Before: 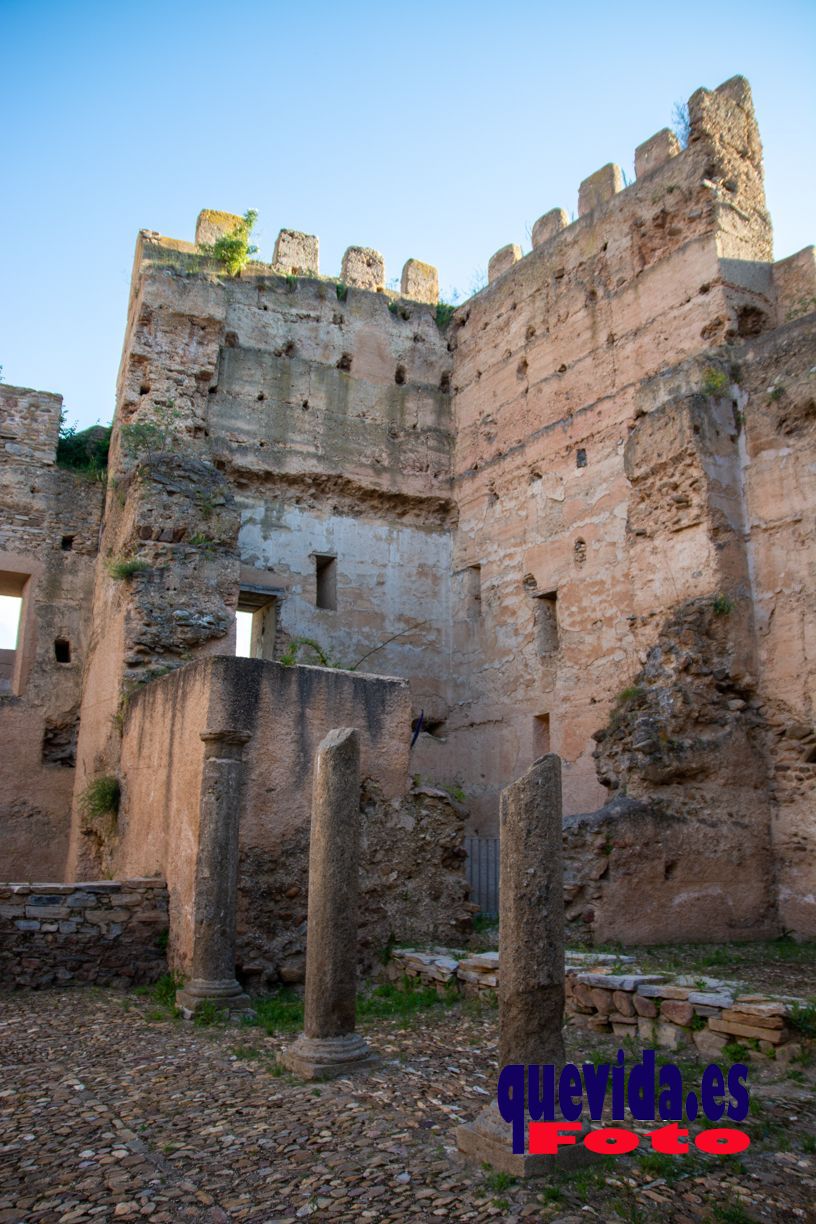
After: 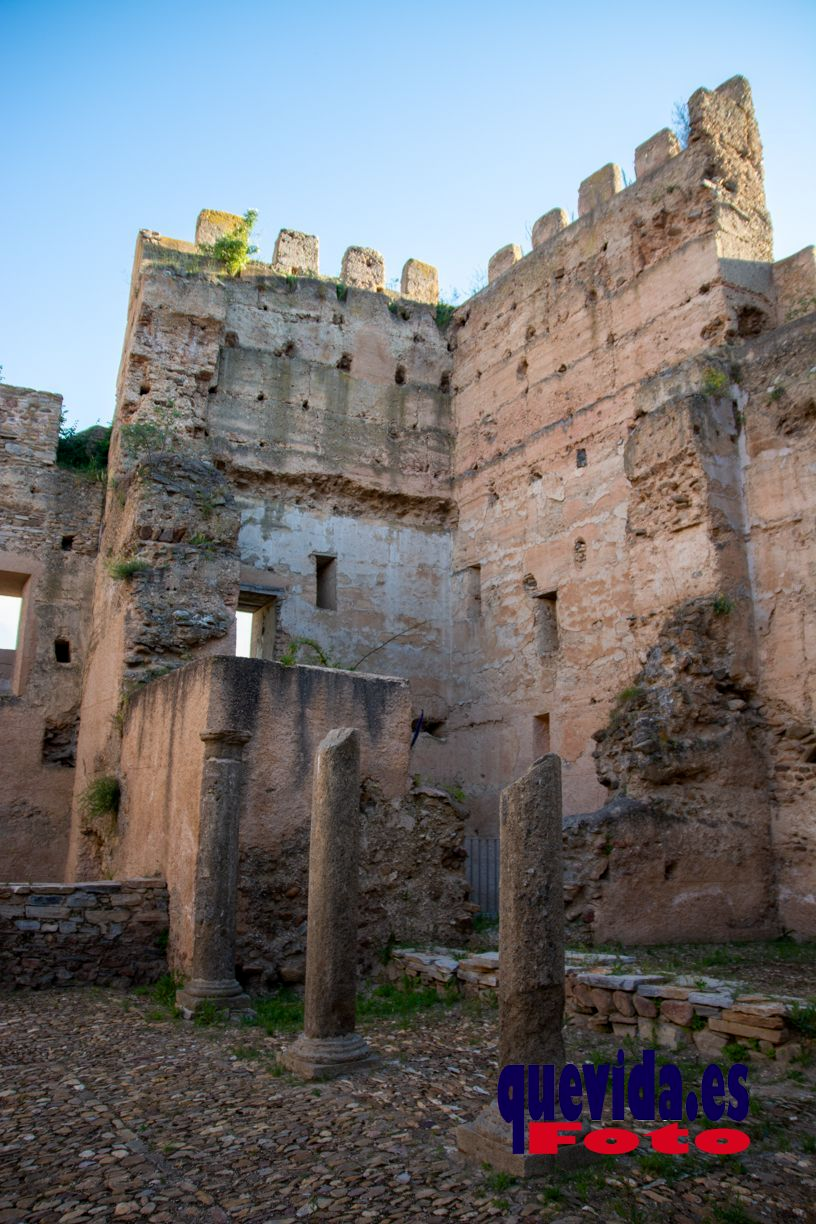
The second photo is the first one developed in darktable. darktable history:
exposure: black level correction 0.001, compensate highlight preservation false
graduated density: rotation -180°, offset 27.42
